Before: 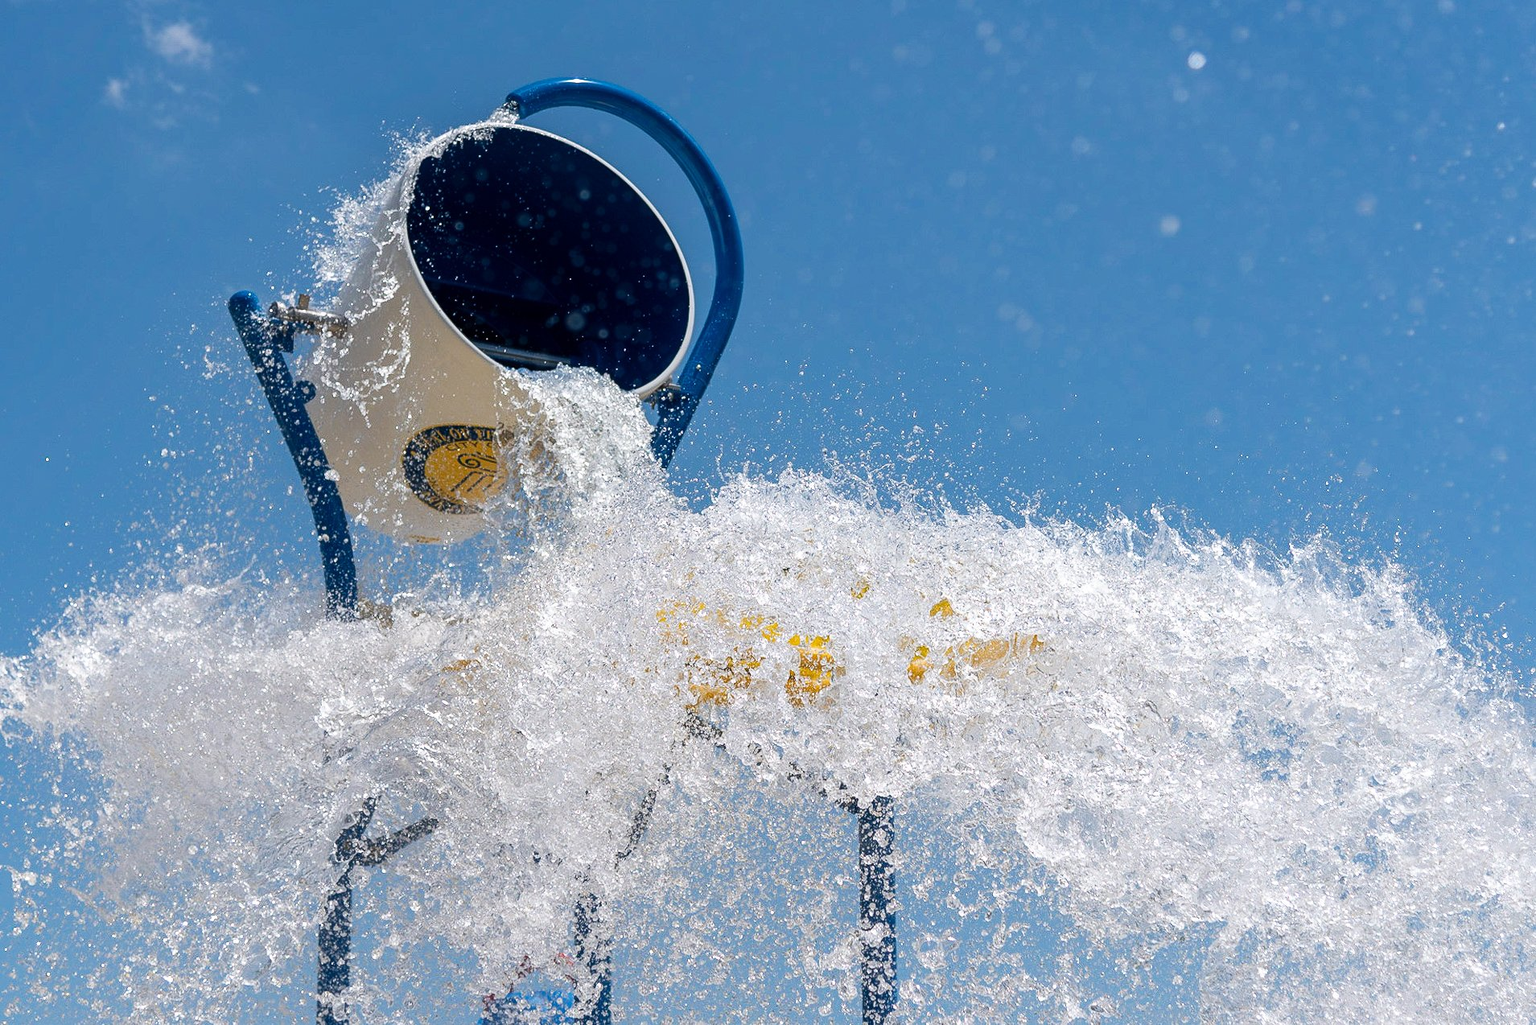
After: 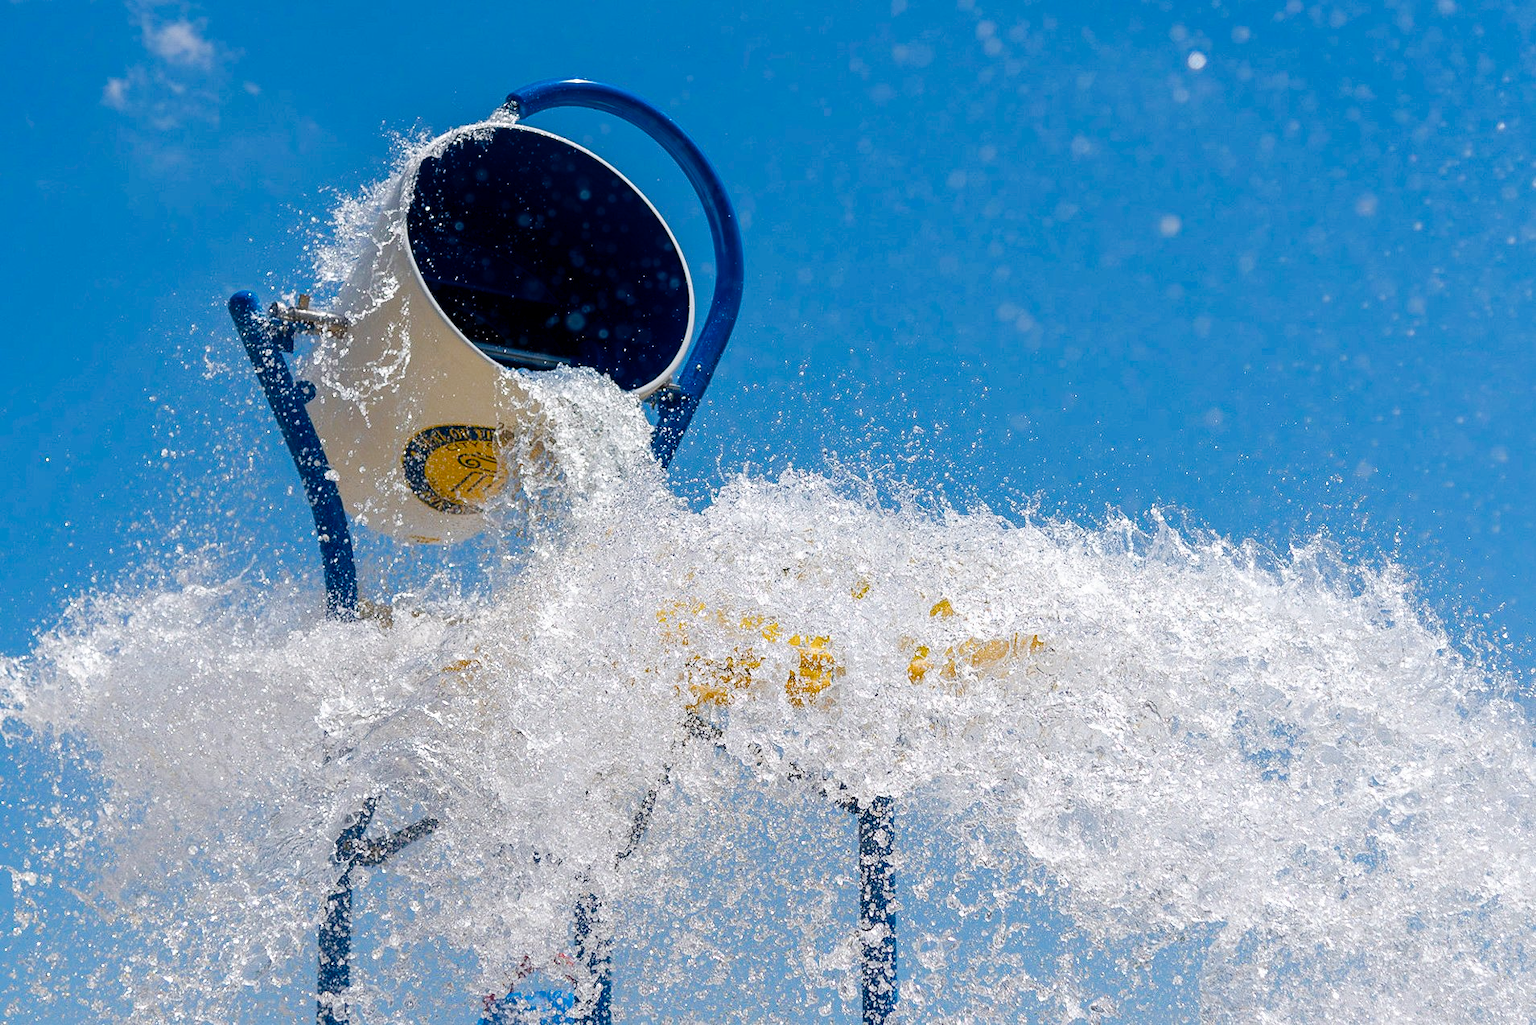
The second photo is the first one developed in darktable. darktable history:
color balance rgb: perceptual saturation grading › global saturation 0.398%, perceptual saturation grading › highlights -17.963%, perceptual saturation grading › mid-tones 32.703%, perceptual saturation grading › shadows 50.536%, global vibrance 15.105%
